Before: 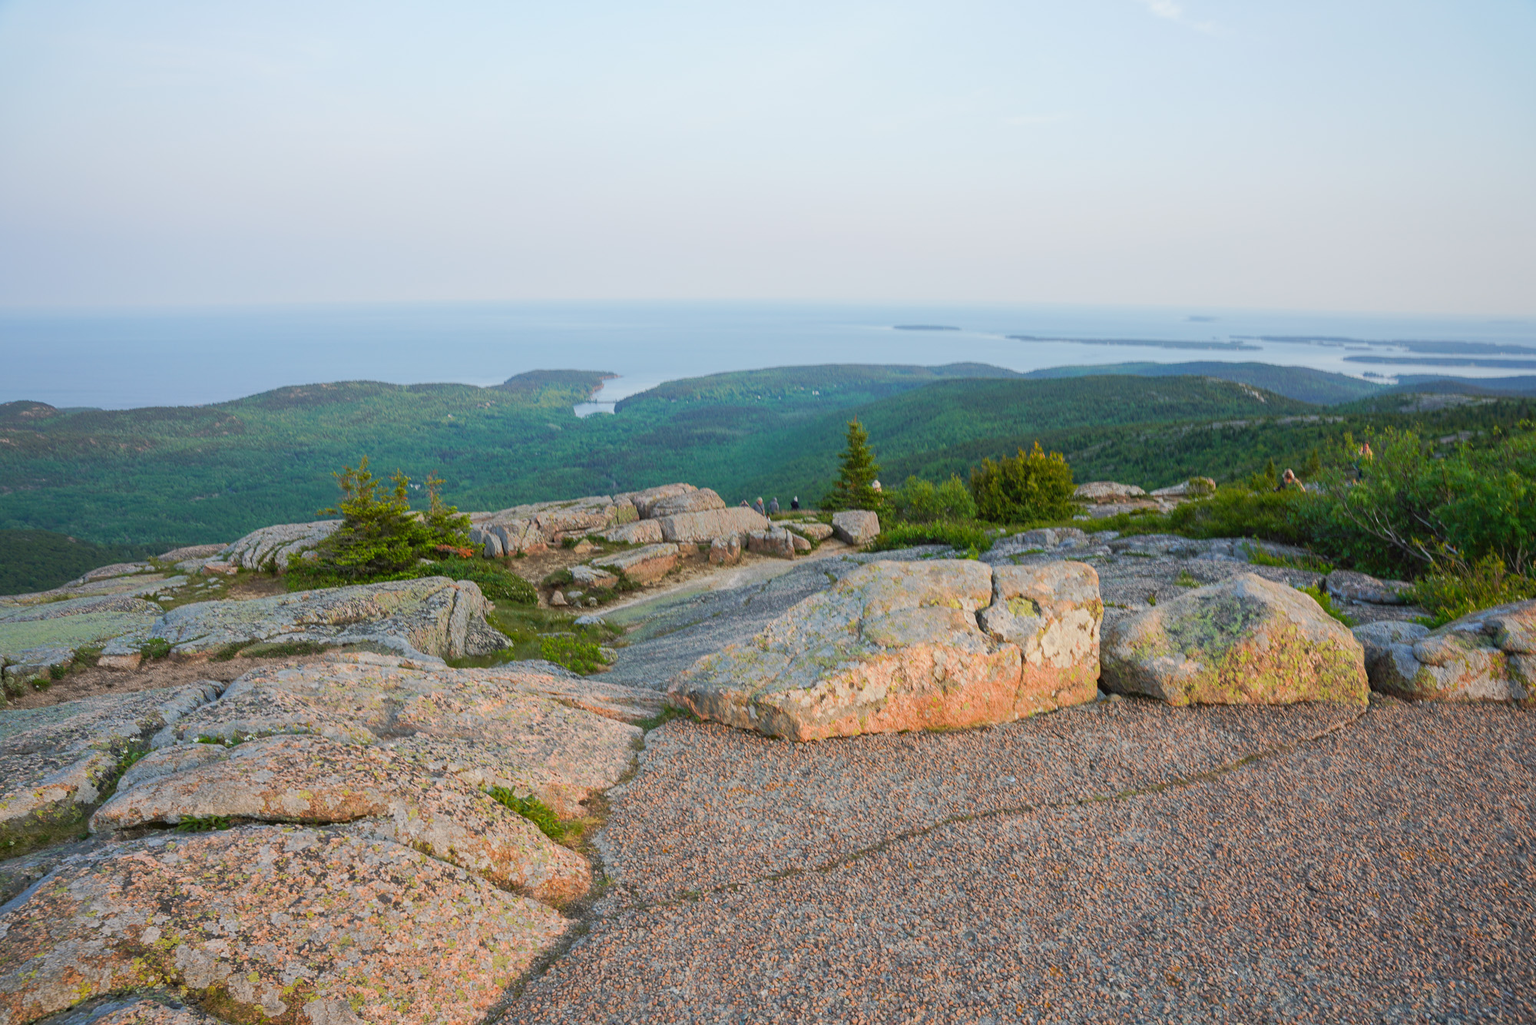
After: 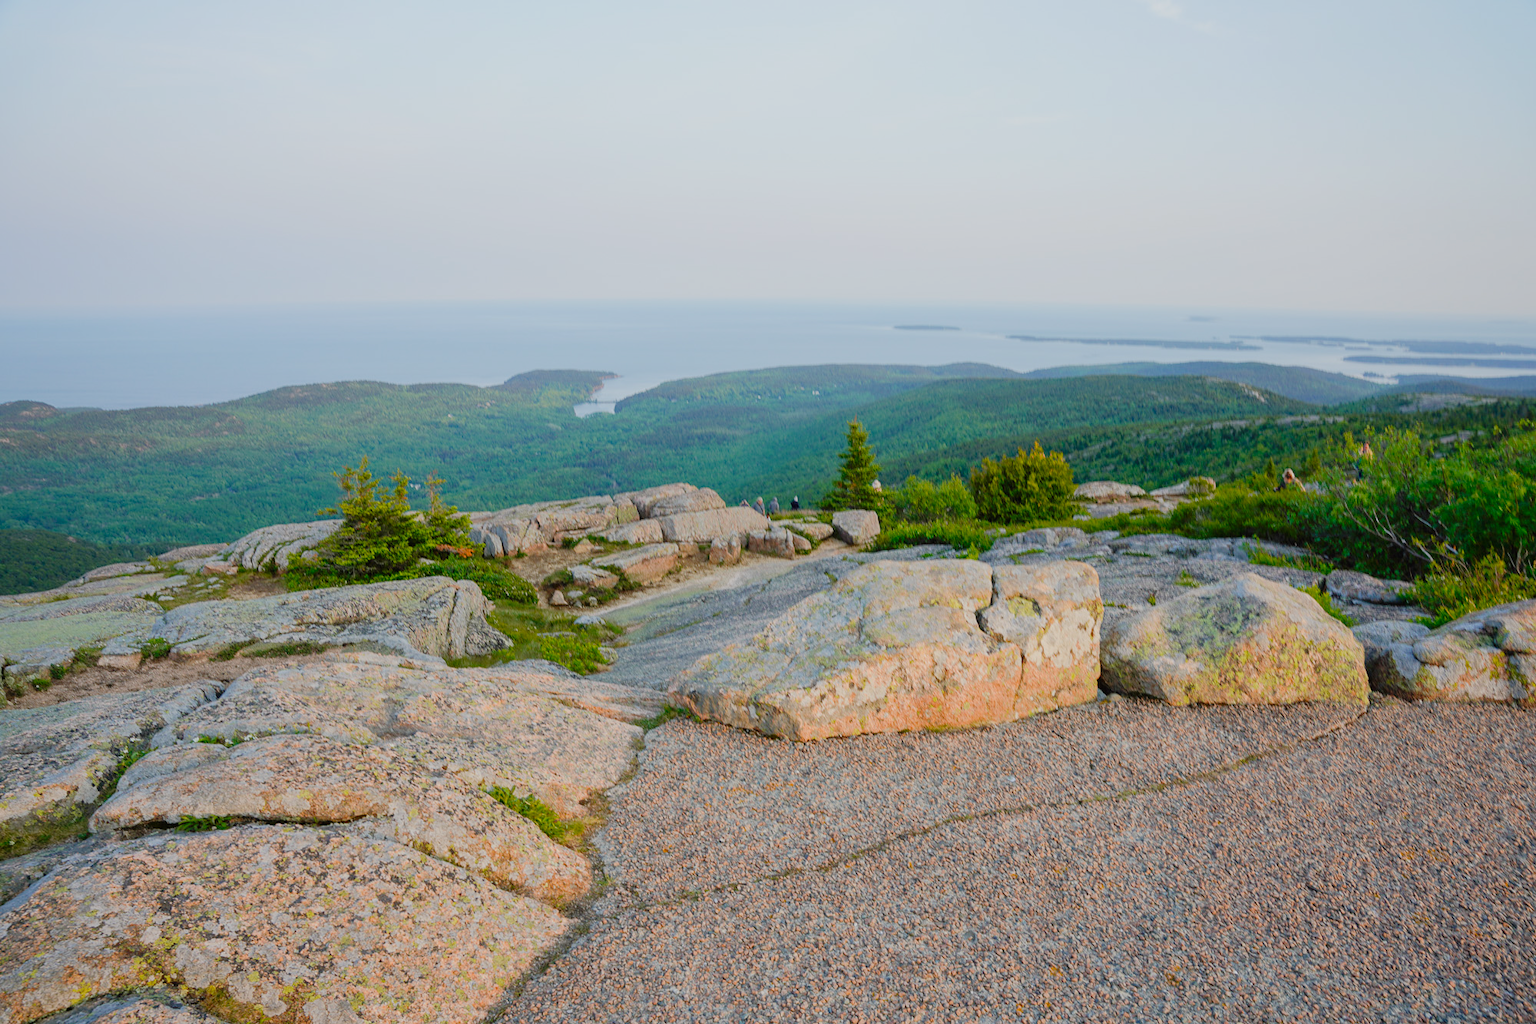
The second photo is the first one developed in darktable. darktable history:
tone curve: curves: ch0 [(0, 0) (0.003, 0.002) (0.011, 0.007) (0.025, 0.016) (0.044, 0.027) (0.069, 0.045) (0.1, 0.077) (0.136, 0.114) (0.177, 0.166) (0.224, 0.241) (0.277, 0.328) (0.335, 0.413) (0.399, 0.498) (0.468, 0.572) (0.543, 0.638) (0.623, 0.711) (0.709, 0.786) (0.801, 0.853) (0.898, 0.929) (1, 1)], preserve colors none
shadows and highlights: radius 121.13, shadows 21.4, white point adjustment -9.72, highlights -14.39, soften with gaussian
